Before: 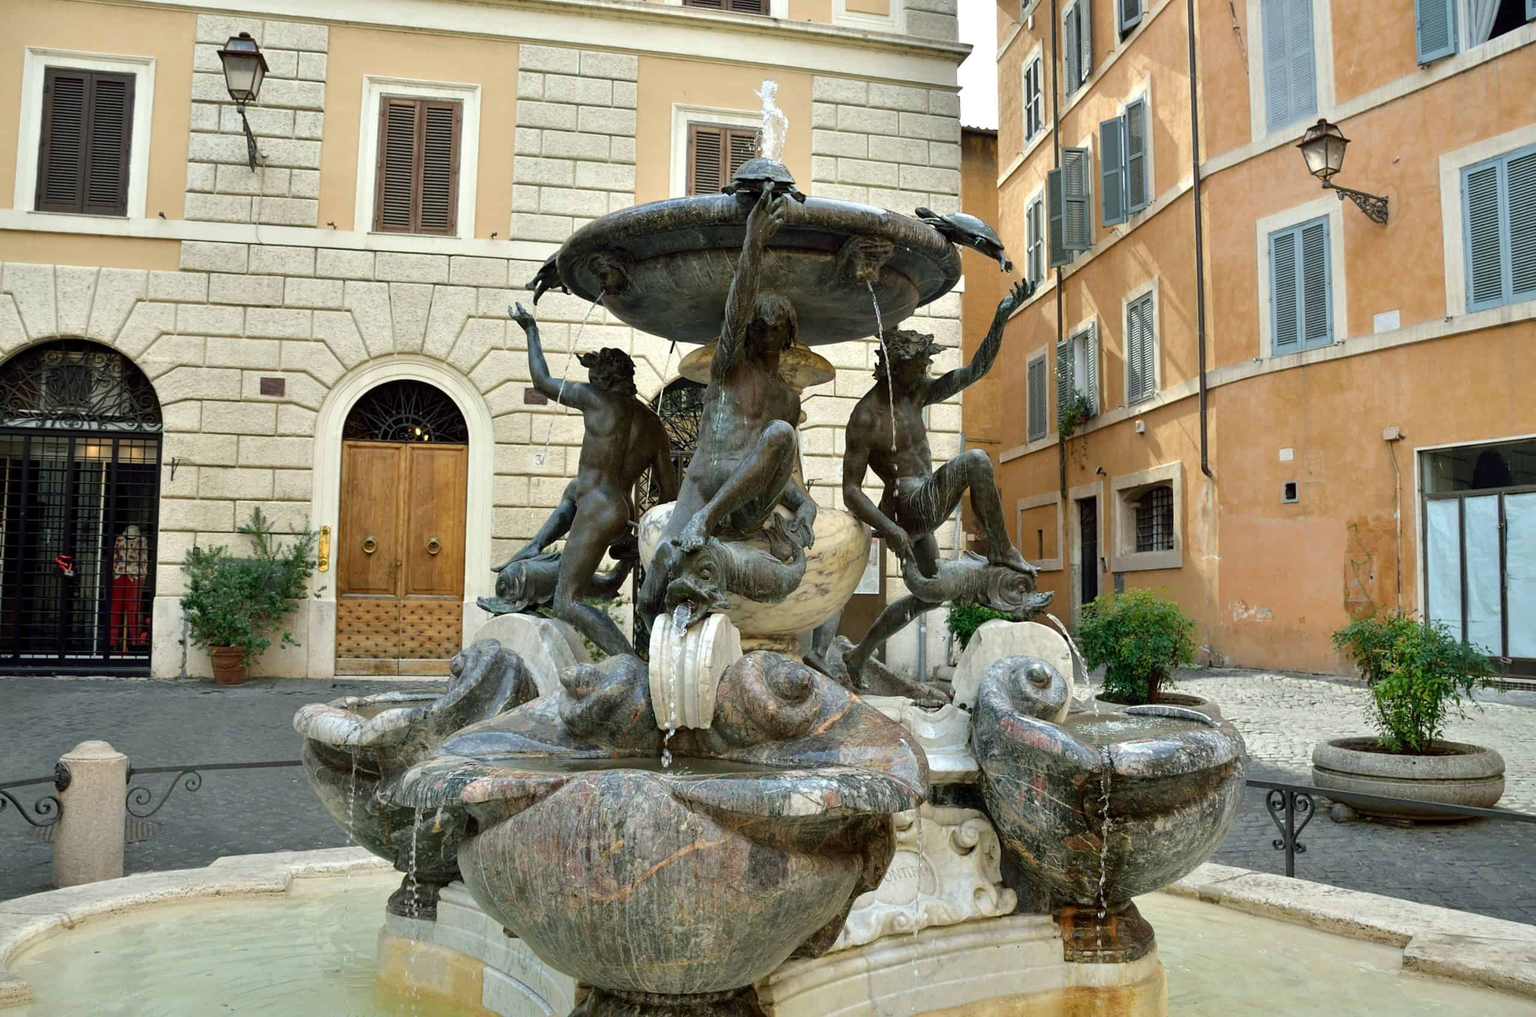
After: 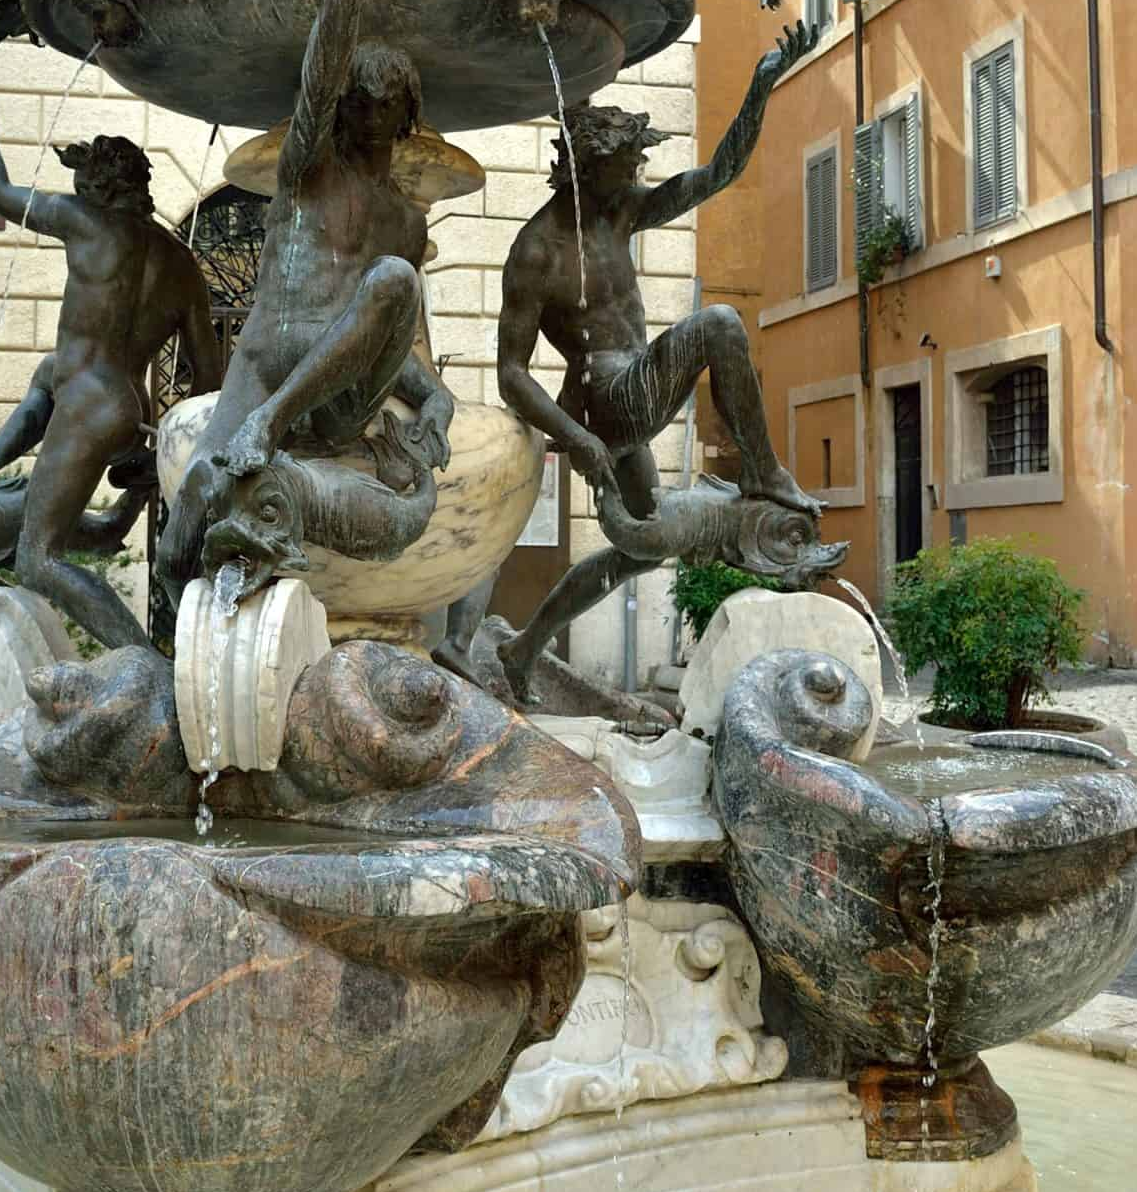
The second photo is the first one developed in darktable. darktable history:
crop: left 35.432%, top 26.233%, right 20.145%, bottom 3.432%
tone equalizer: on, module defaults
